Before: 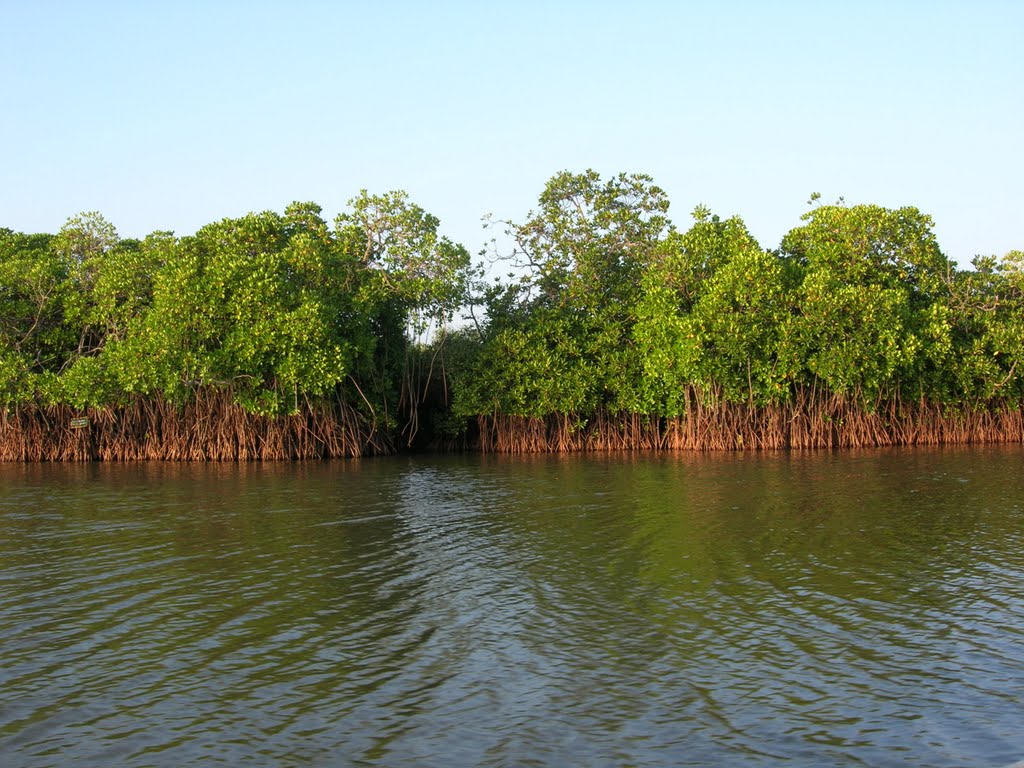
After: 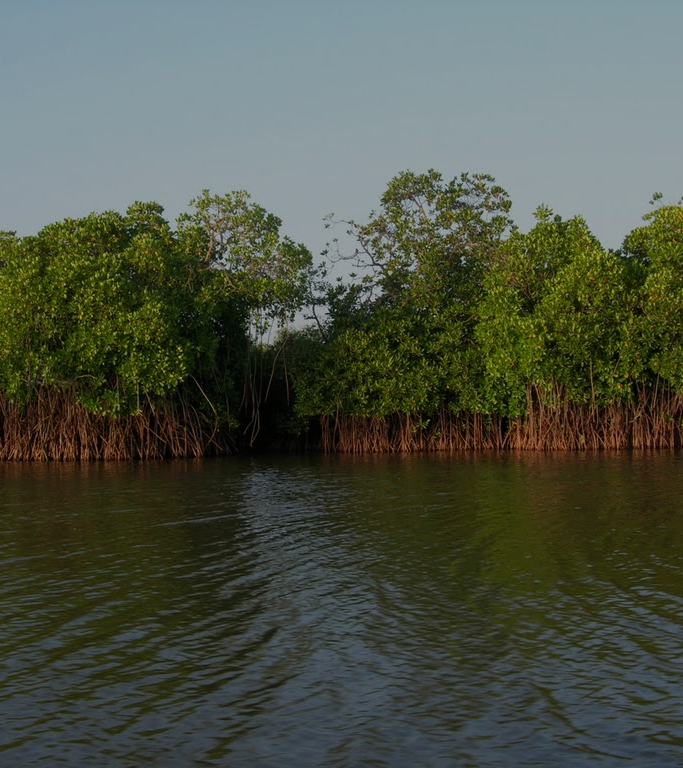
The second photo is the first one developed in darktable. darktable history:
crop and rotate: left 15.446%, right 17.836%
exposure: exposure -1.468 EV, compensate highlight preservation false
